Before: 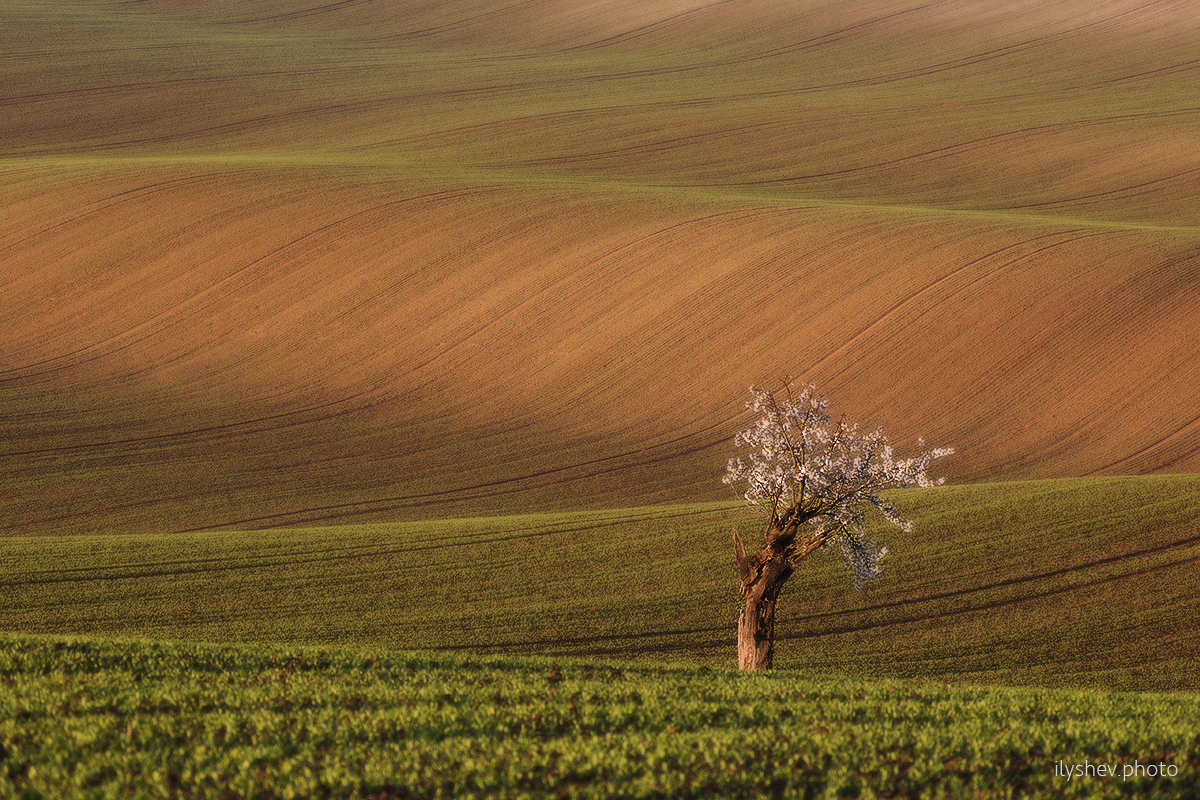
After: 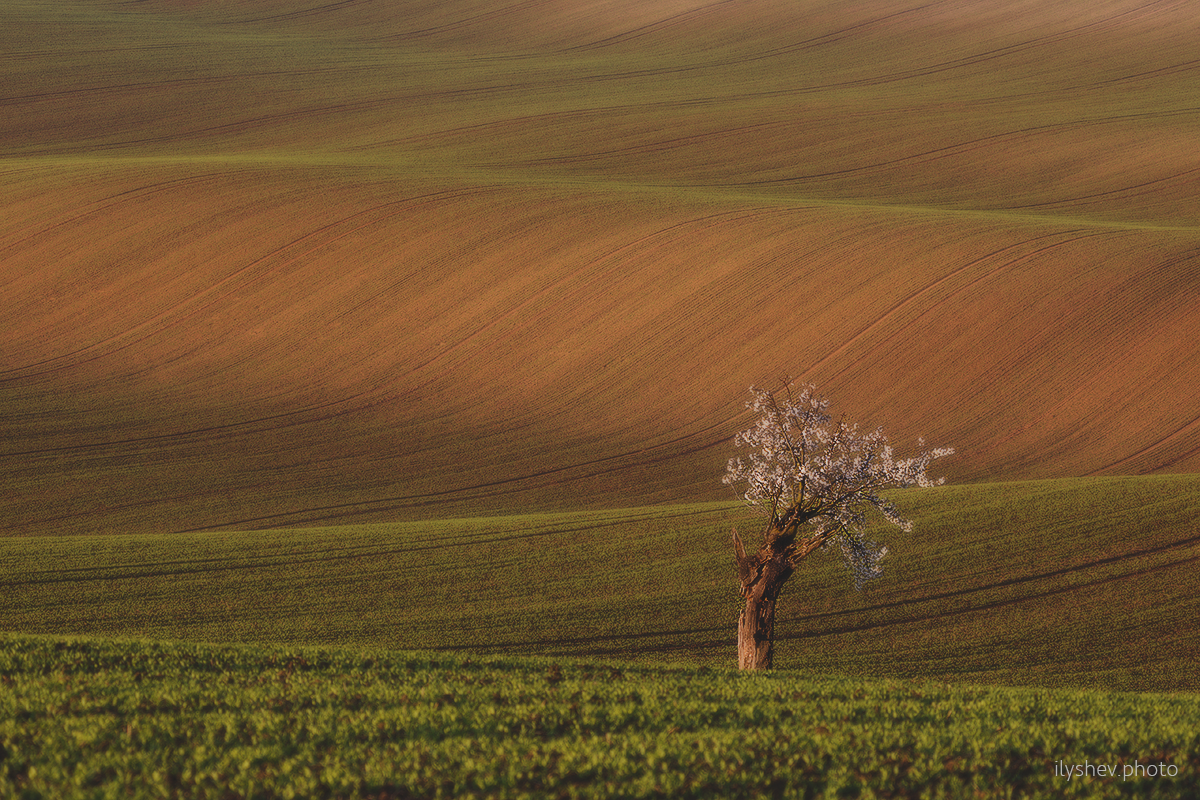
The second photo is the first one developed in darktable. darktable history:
color contrast: green-magenta contrast 1.1, blue-yellow contrast 1.1, unbound 0
exposure: black level correction -0.015, exposure -0.5 EV, compensate highlight preservation false
